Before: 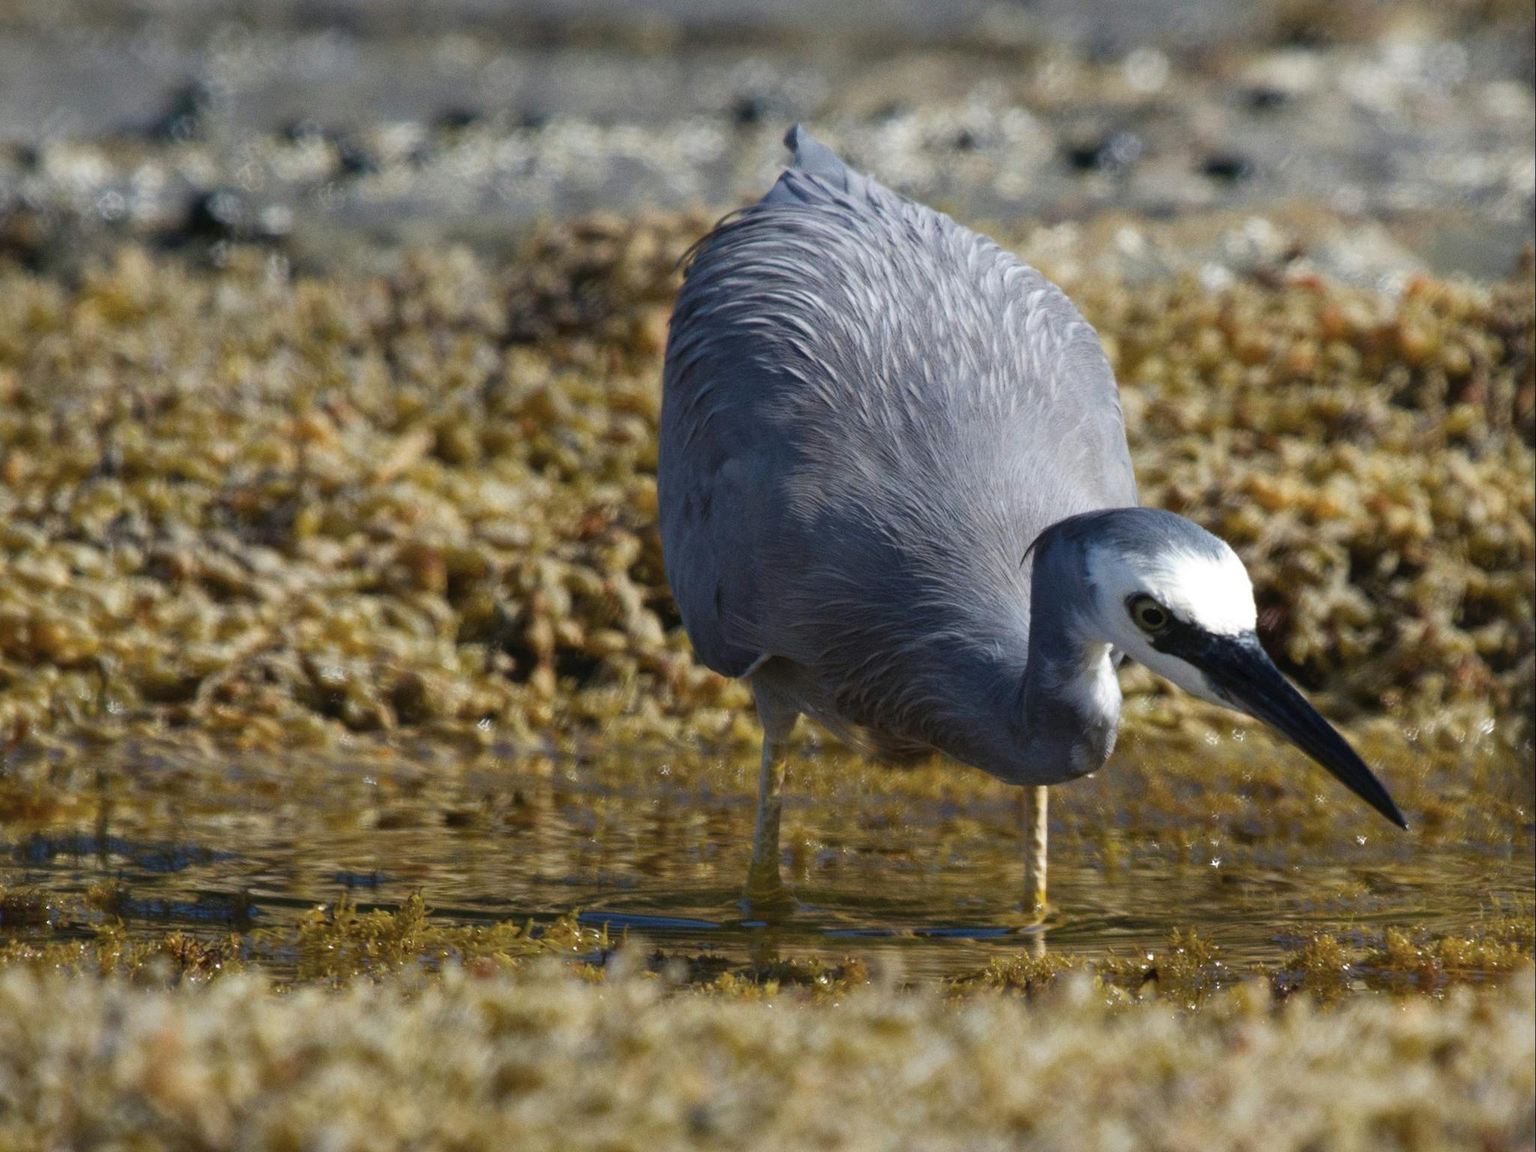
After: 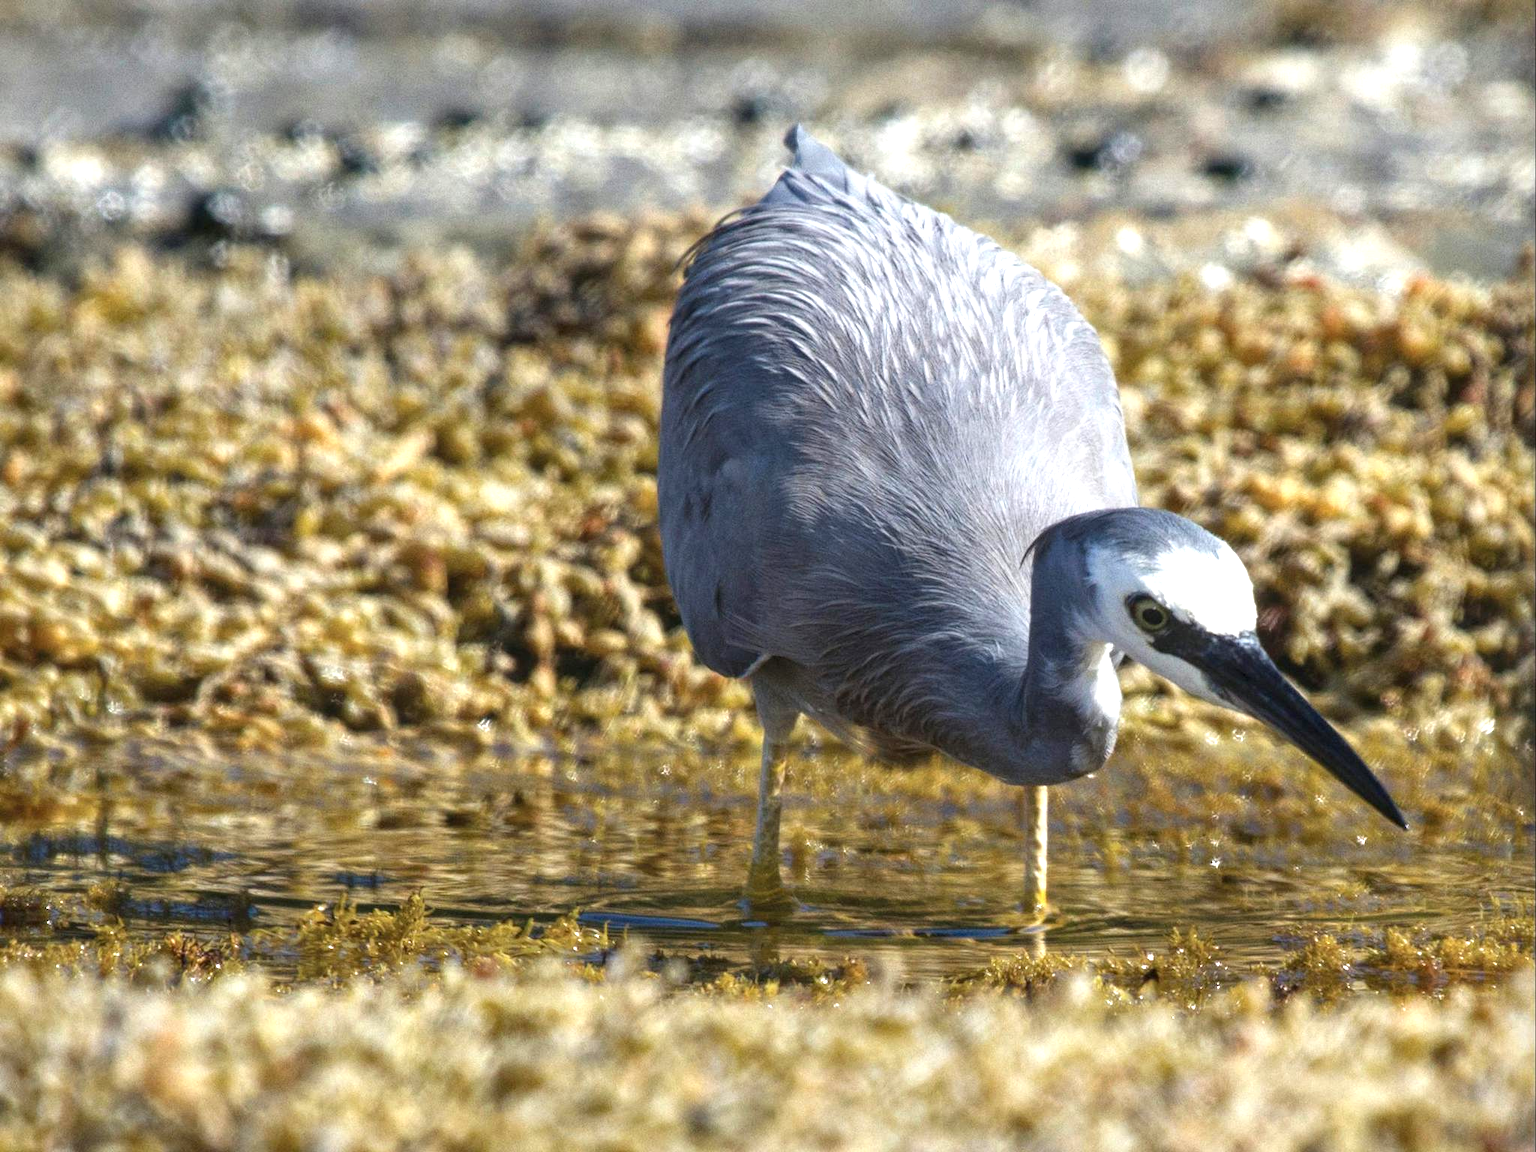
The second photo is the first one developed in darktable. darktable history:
local contrast: on, module defaults
exposure: black level correction 0, exposure 0.953 EV, compensate highlight preservation false
